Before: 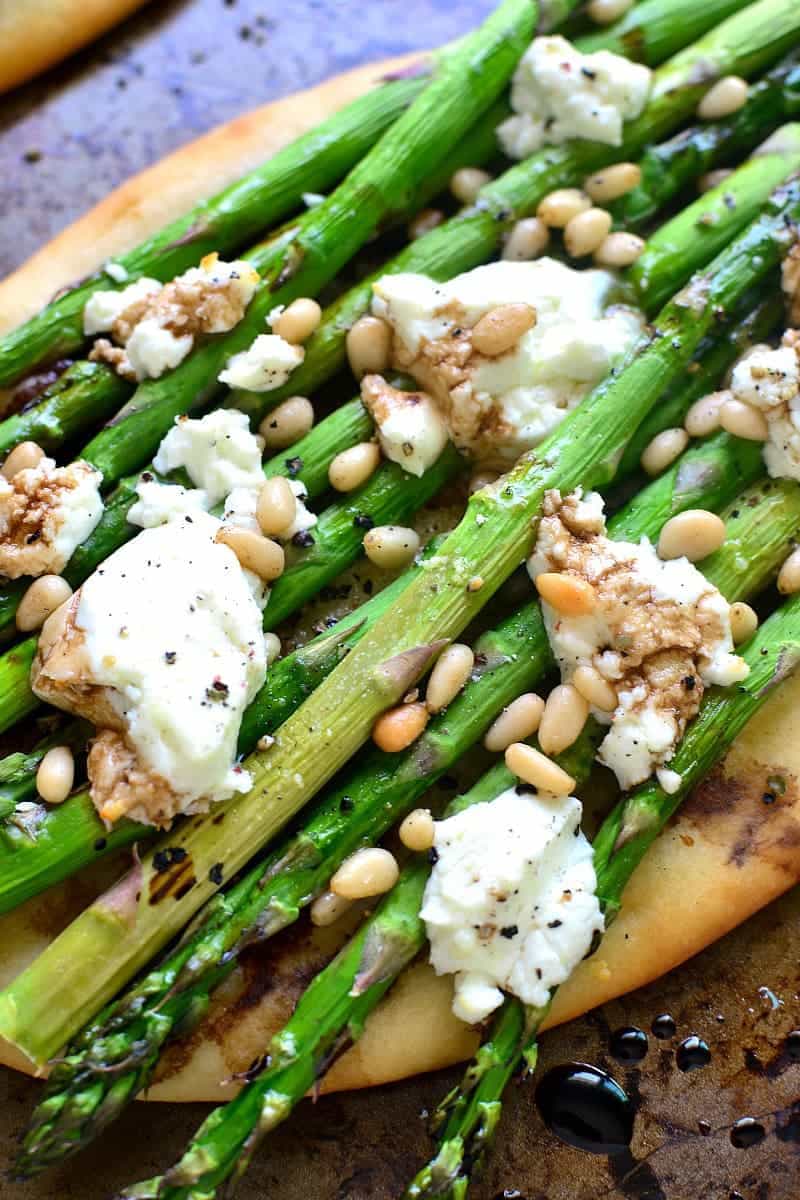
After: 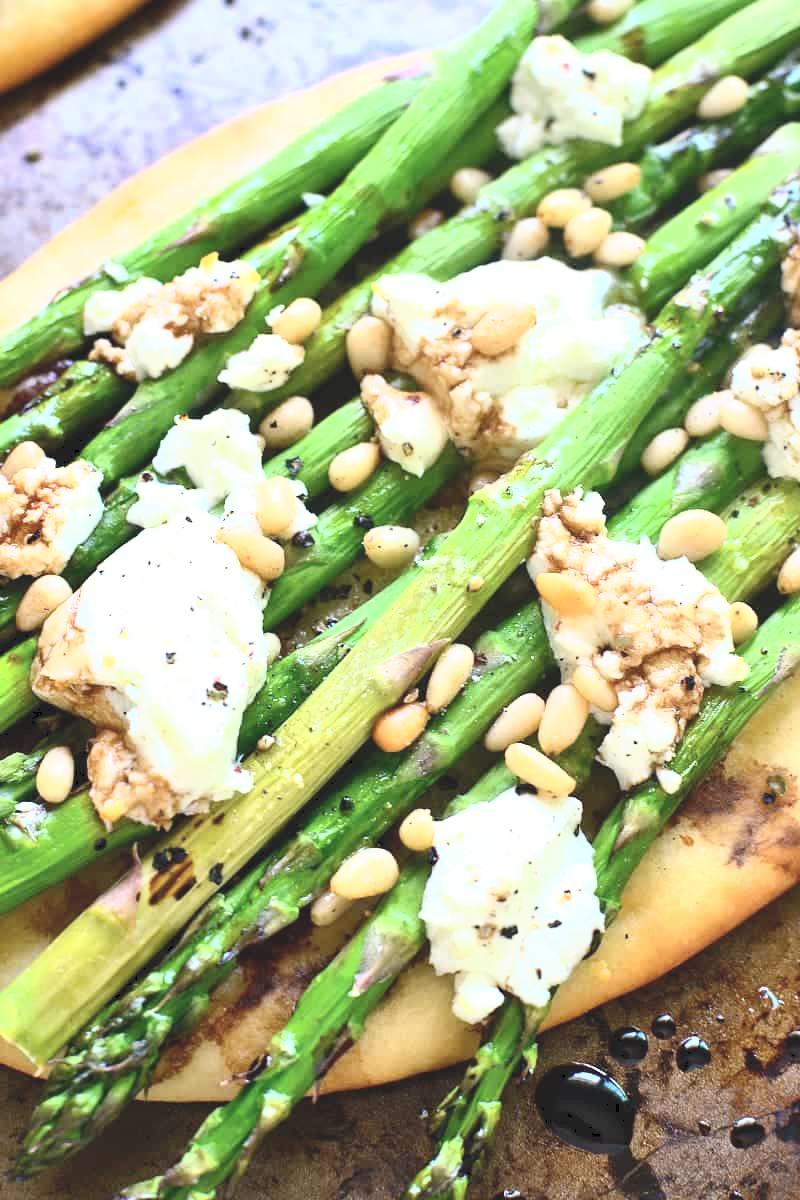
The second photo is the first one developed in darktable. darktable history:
tone curve: curves: ch0 [(0, 0) (0.003, 0.115) (0.011, 0.133) (0.025, 0.157) (0.044, 0.182) (0.069, 0.209) (0.1, 0.239) (0.136, 0.279) (0.177, 0.326) (0.224, 0.379) (0.277, 0.436) (0.335, 0.507) (0.399, 0.587) (0.468, 0.671) (0.543, 0.75) (0.623, 0.837) (0.709, 0.916) (0.801, 0.978) (0.898, 0.985) (1, 1)], color space Lab, independent channels, preserve colors none
